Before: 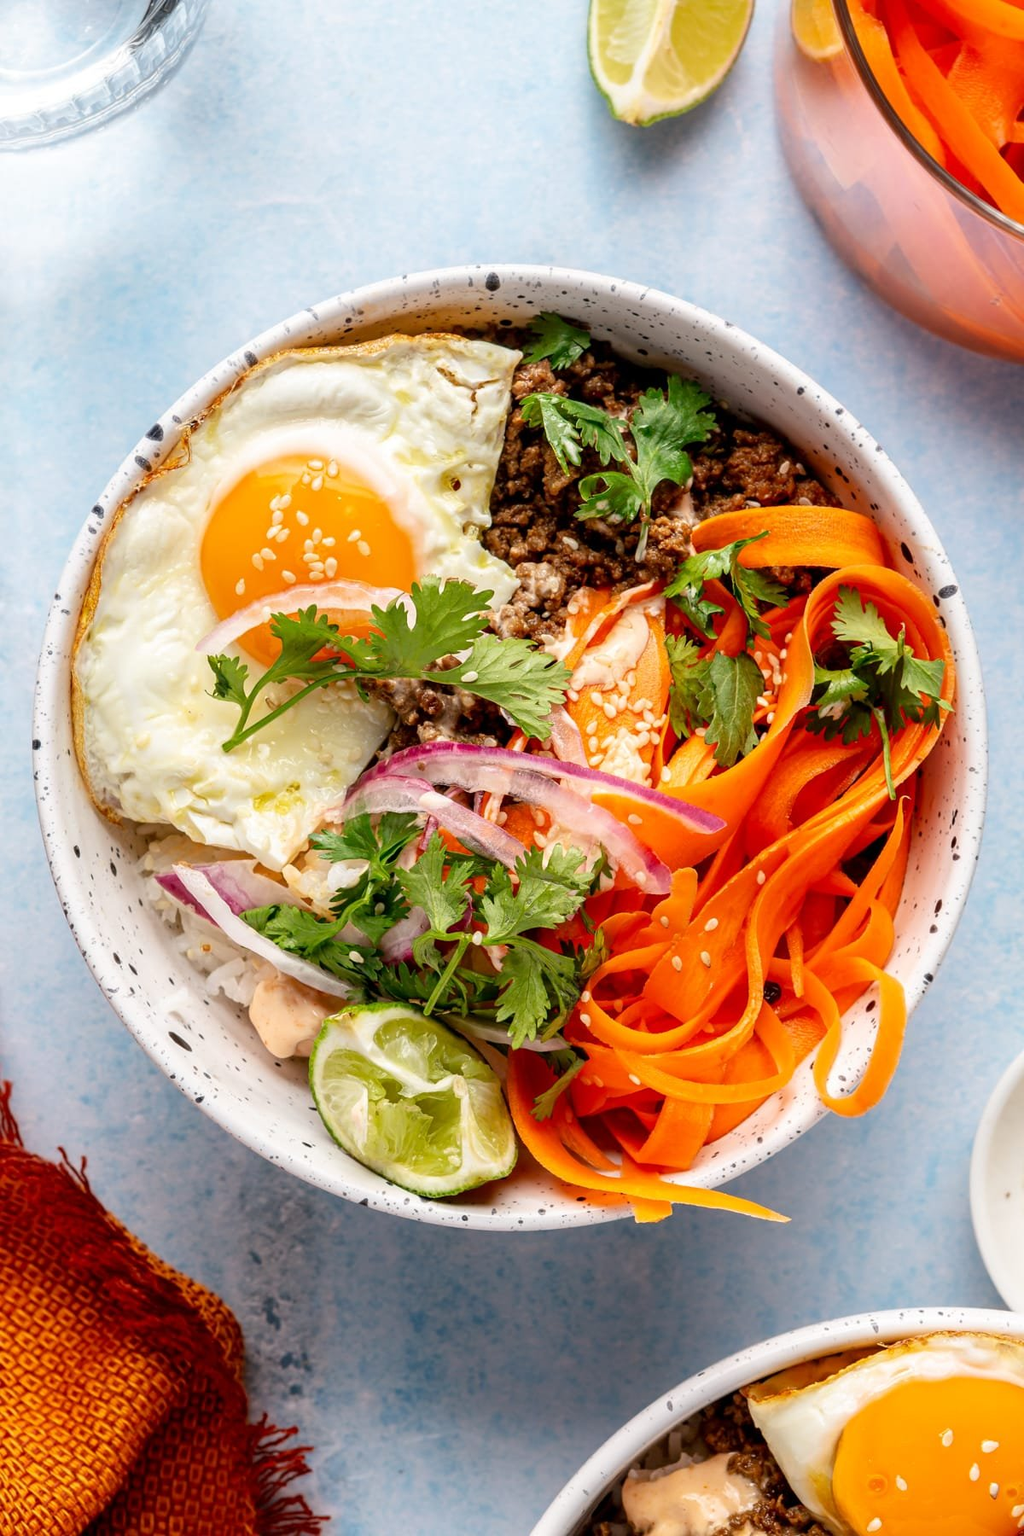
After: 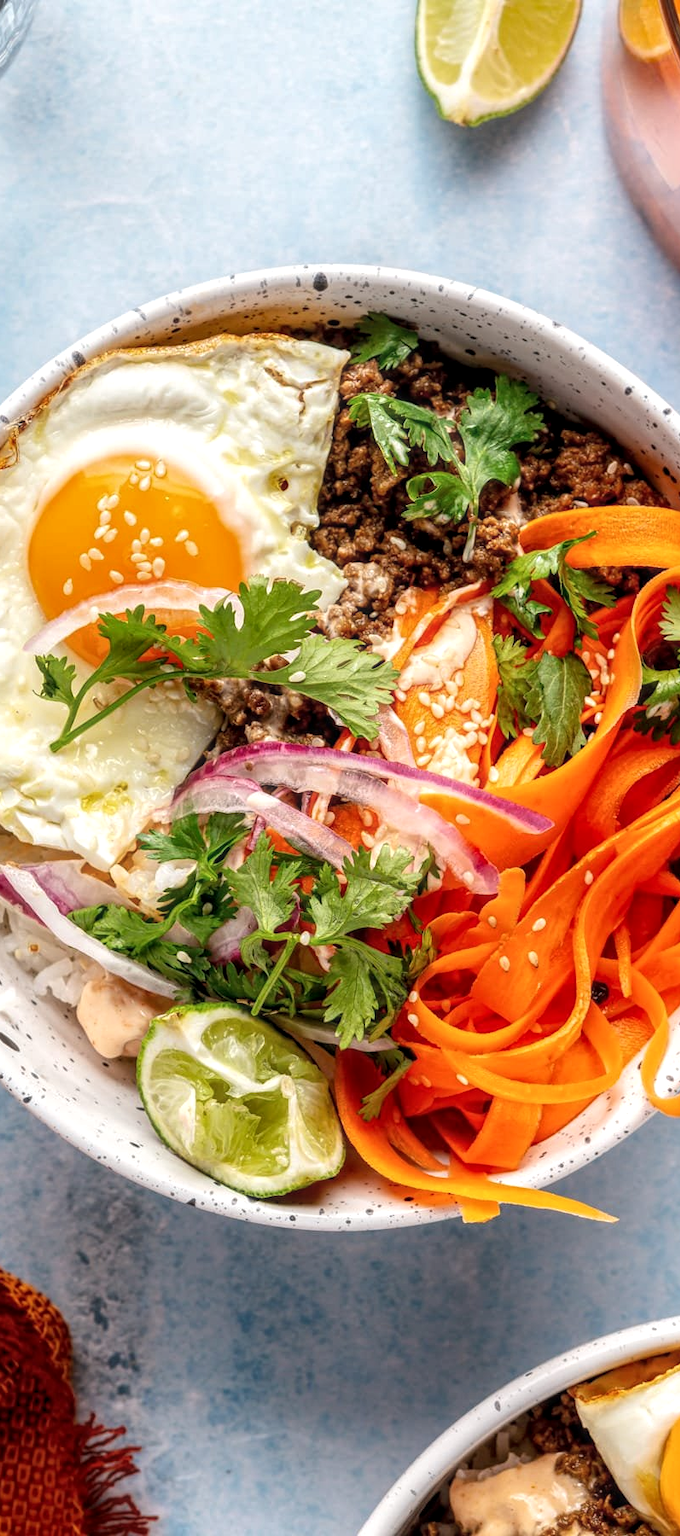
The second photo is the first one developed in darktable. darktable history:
local contrast: highlights 99%, shadows 86%, detail 160%, midtone range 0.2
haze removal: strength -0.05
crop: left 16.899%, right 16.556%
